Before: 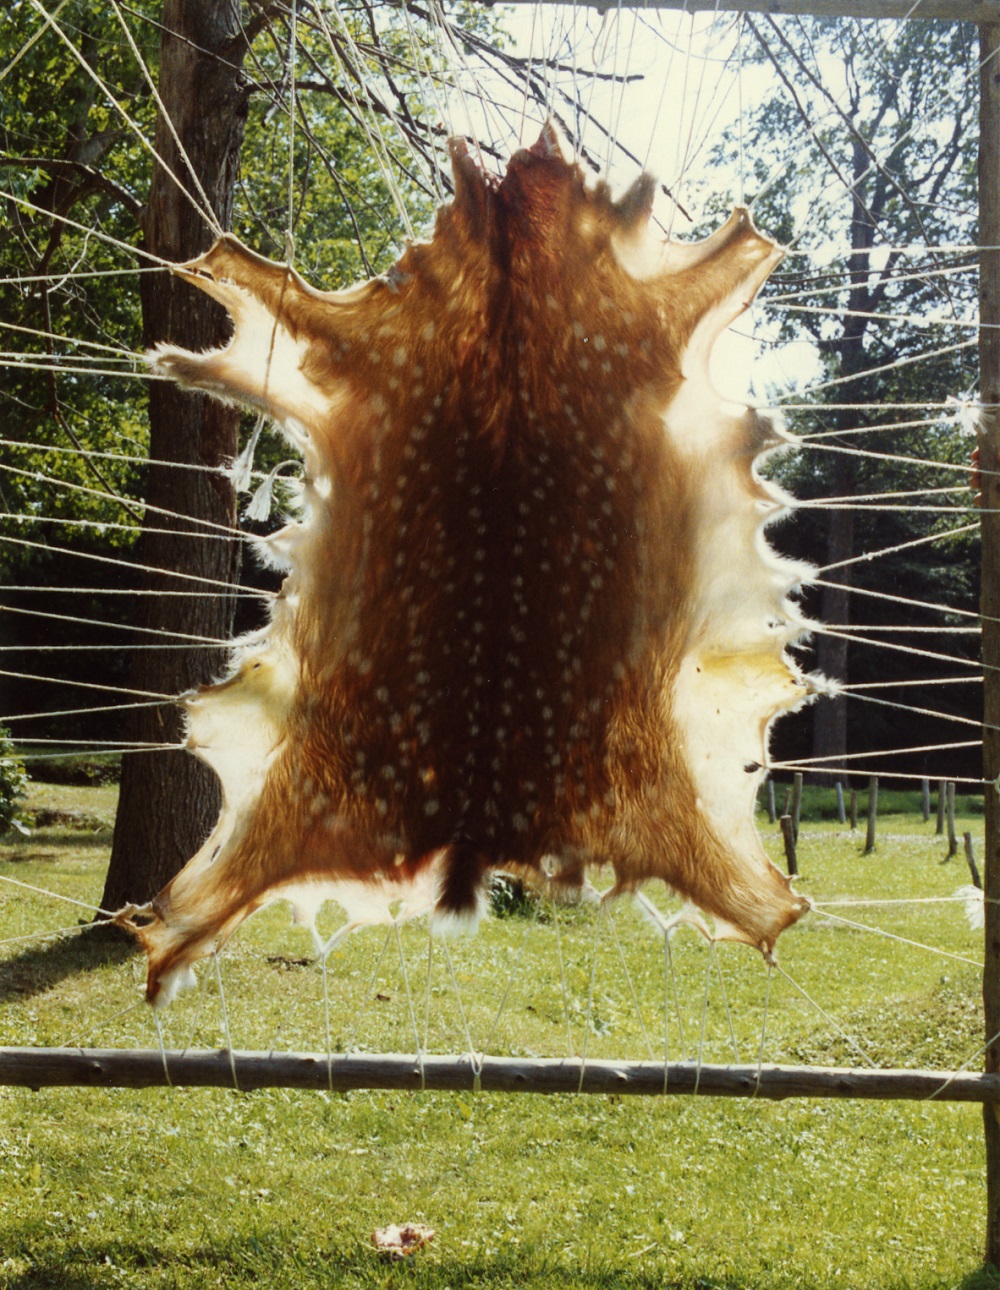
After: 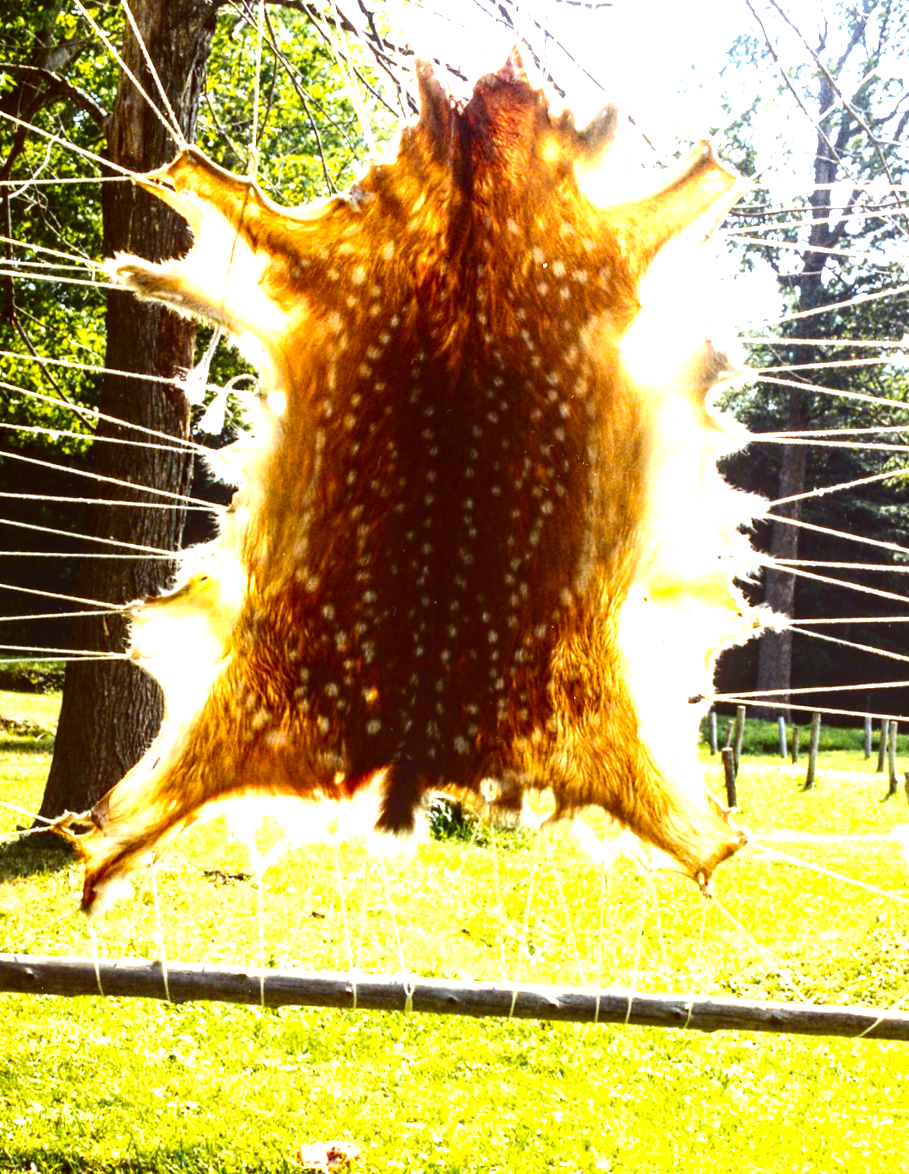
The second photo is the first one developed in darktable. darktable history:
local contrast: on, module defaults
color balance rgb: perceptual saturation grading › global saturation 30.122%
contrast brightness saturation: contrast 0.19, brightness -0.241, saturation 0.119
exposure: exposure 0.995 EV, compensate highlight preservation false
shadows and highlights: shadows 13.76, white point adjustment 1.24, highlights -1.99, soften with gaussian
color correction: highlights a* 2.99, highlights b* -1.22, shadows a* -0.113, shadows b* 2.43, saturation 0.978
tone equalizer: -8 EV -0.381 EV, -7 EV -0.356 EV, -6 EV -0.37 EV, -5 EV -0.184 EV, -3 EV 0.188 EV, -2 EV 0.347 EV, -1 EV 0.372 EV, +0 EV 0.423 EV
crop and rotate: angle -2.14°, left 3.14%, top 3.998%, right 1.636%, bottom 0.671%
